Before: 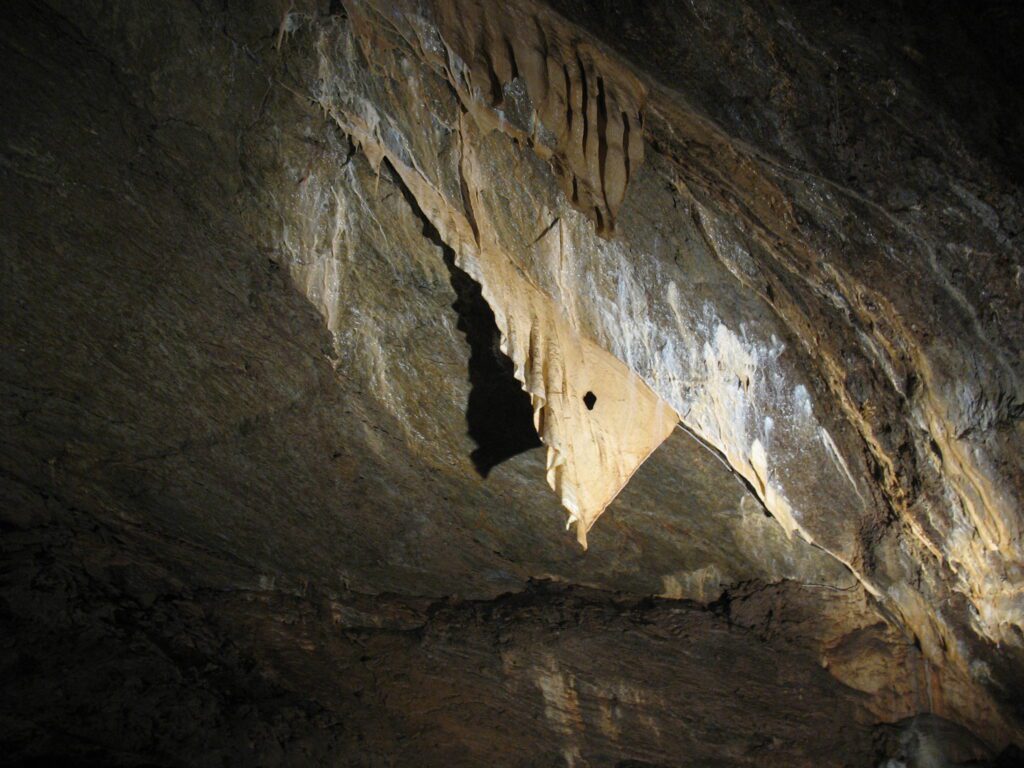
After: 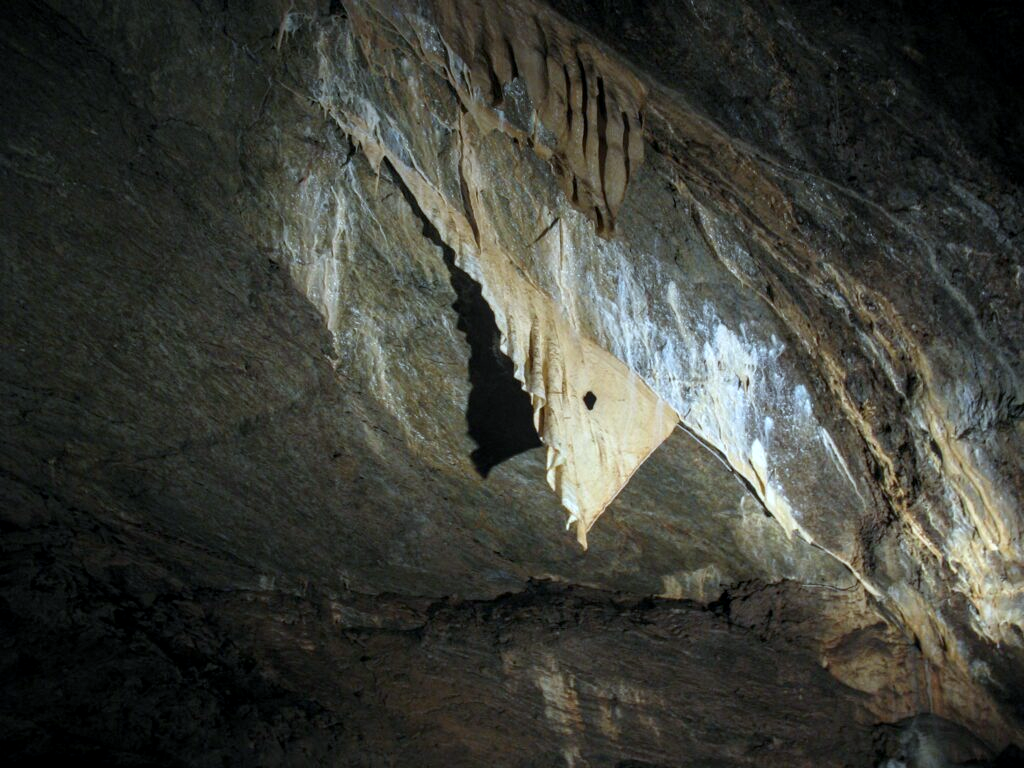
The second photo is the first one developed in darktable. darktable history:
color calibration: illuminant F (fluorescent), F source F9 (Cool White Deluxe 4150 K) – high CRI, x 0.374, y 0.373, temperature 4161.84 K
local contrast: on, module defaults
